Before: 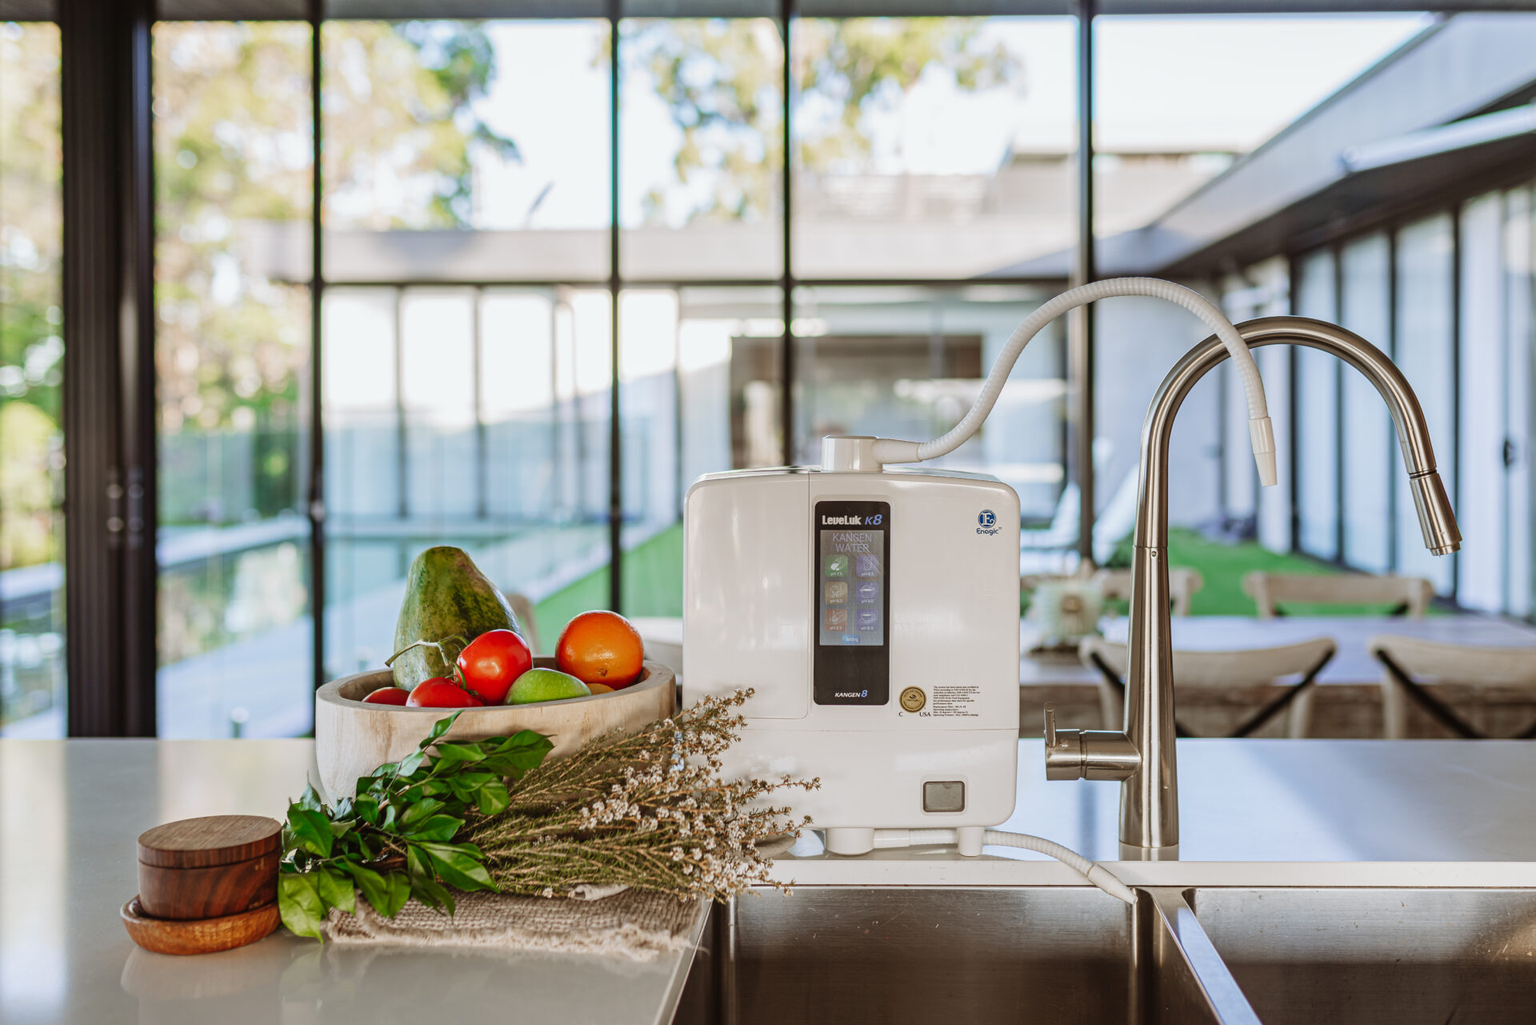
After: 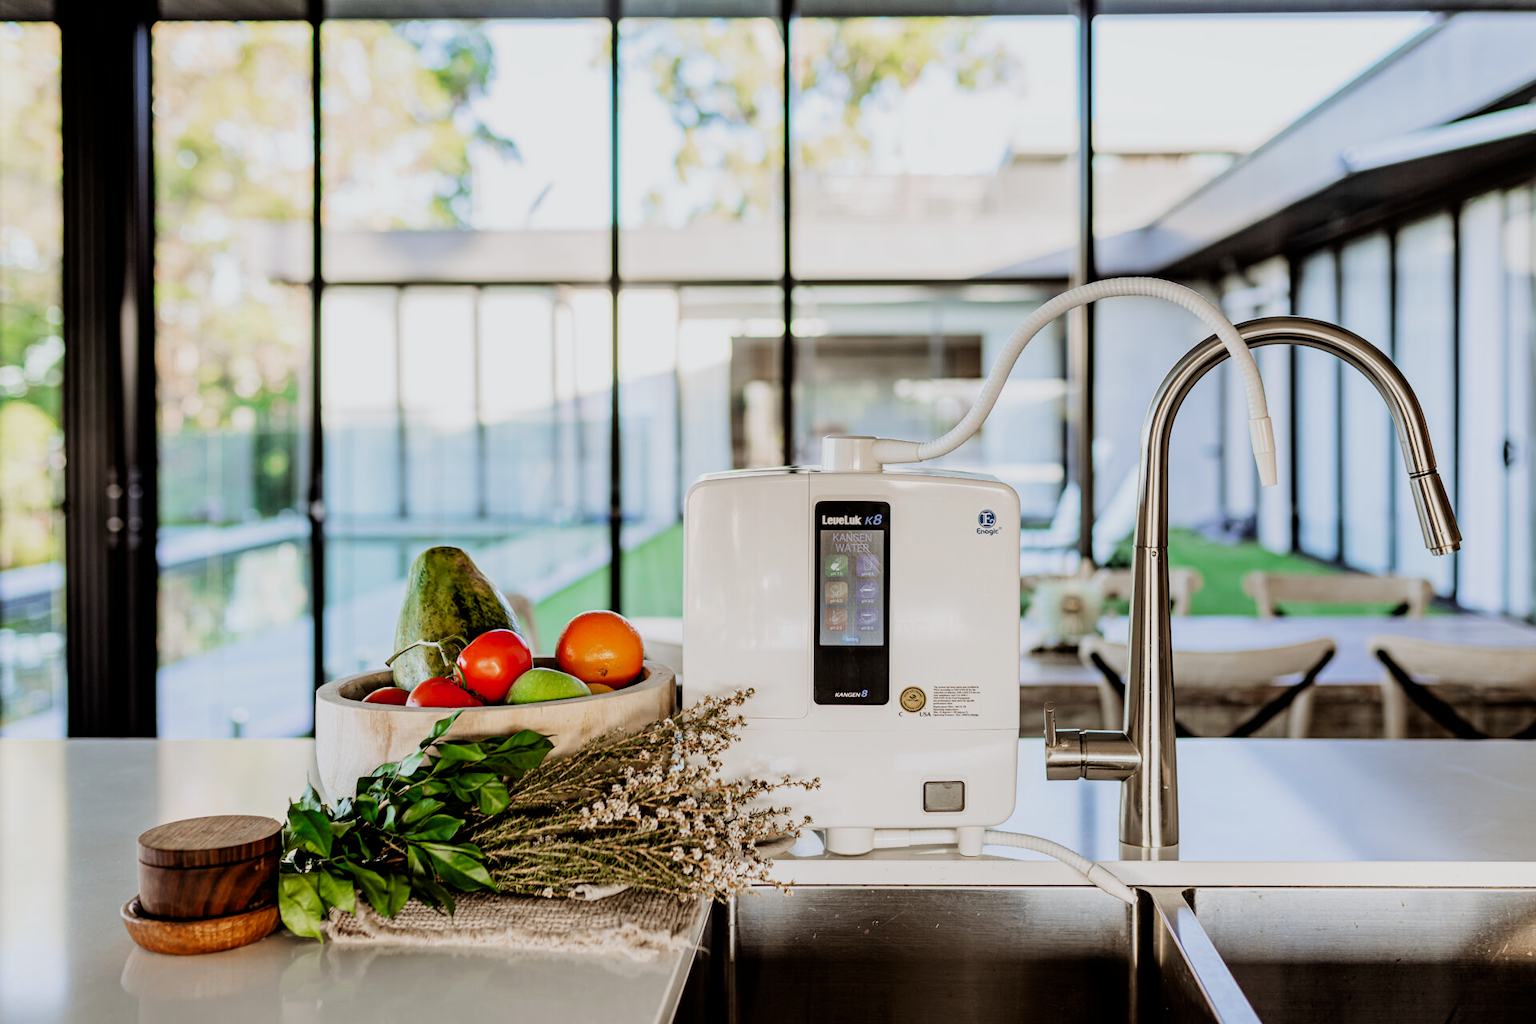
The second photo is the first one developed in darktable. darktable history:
exposure: black level correction 0.007, exposure 0.159 EV, compensate highlight preservation false
white balance: emerald 1
filmic rgb: black relative exposure -5 EV, hardness 2.88, contrast 1.3
